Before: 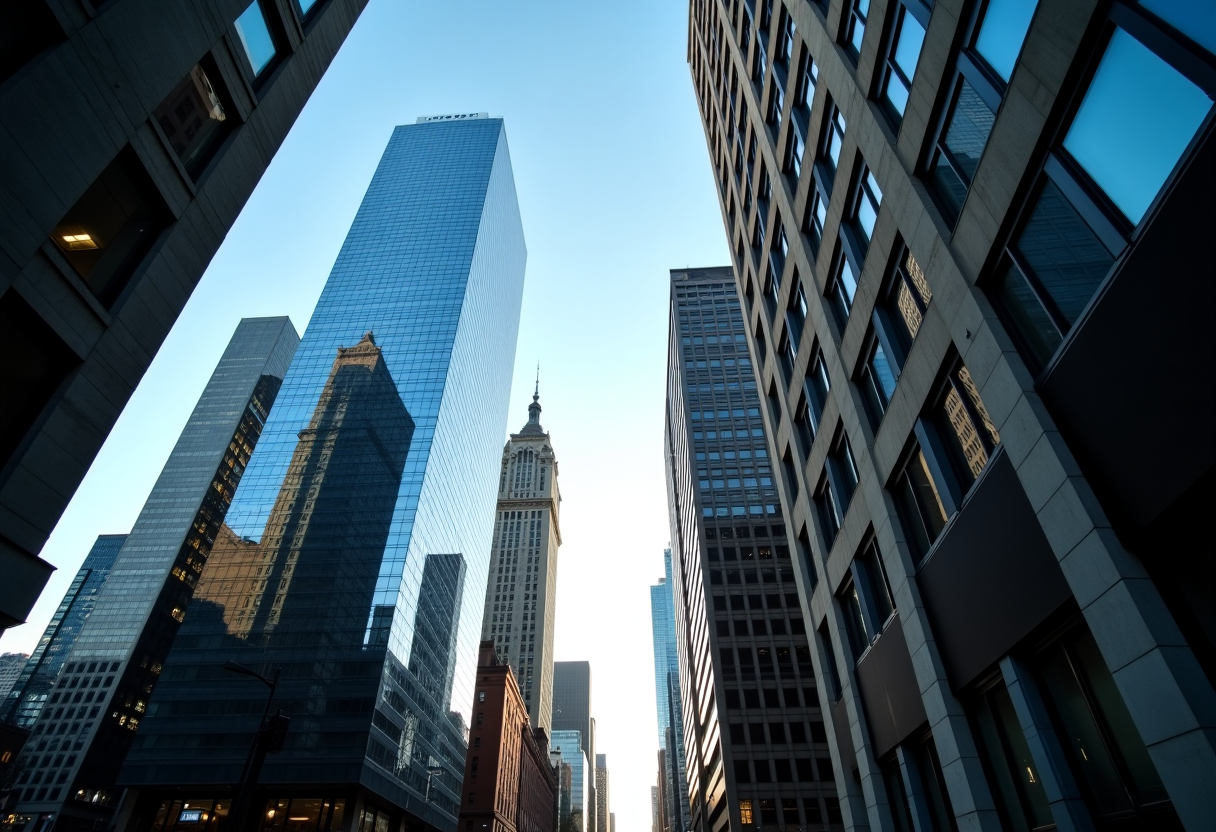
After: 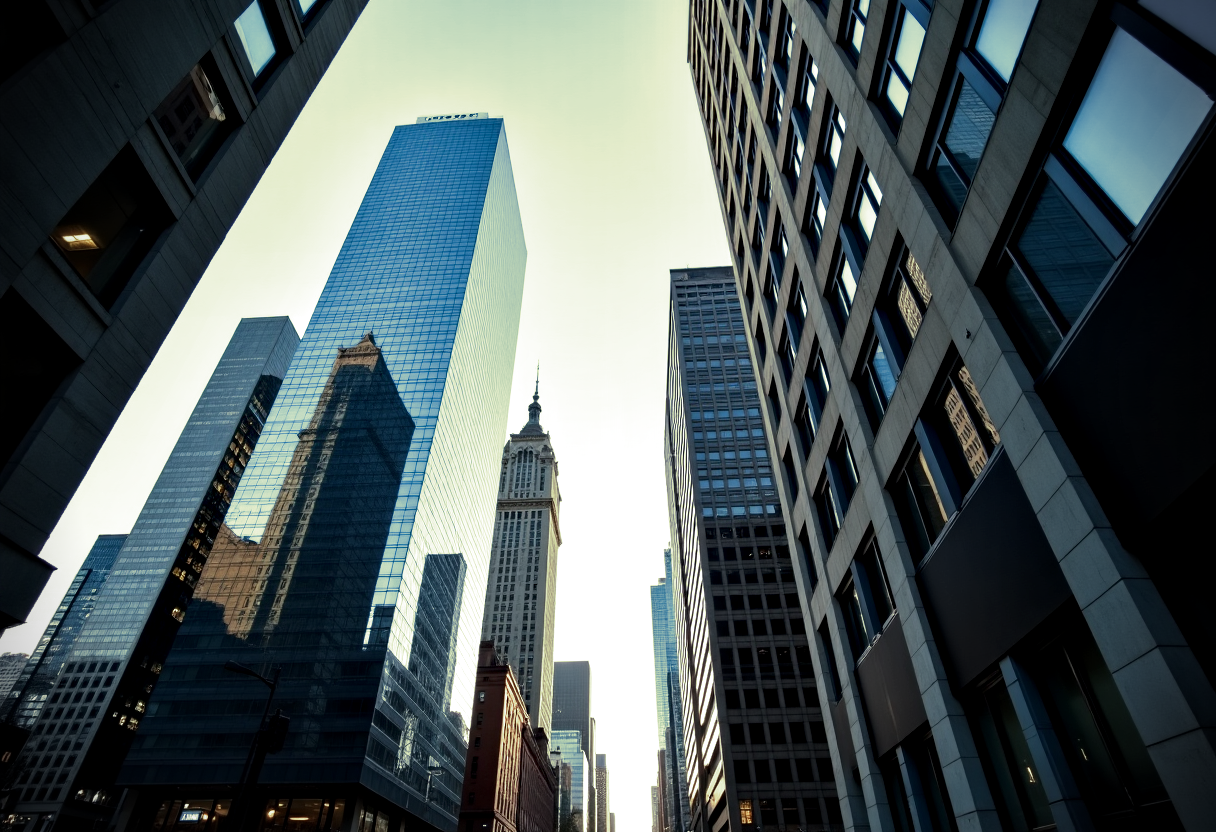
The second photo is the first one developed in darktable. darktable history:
vignetting: fall-off start 88.03%, fall-off radius 24.9%
split-toning: shadows › hue 290.82°, shadows › saturation 0.34, highlights › saturation 0.38, balance 0, compress 50%
contrast equalizer: y [[0.546, 0.552, 0.554, 0.554, 0.552, 0.546], [0.5 ×6], [0.5 ×6], [0 ×6], [0 ×6]]
